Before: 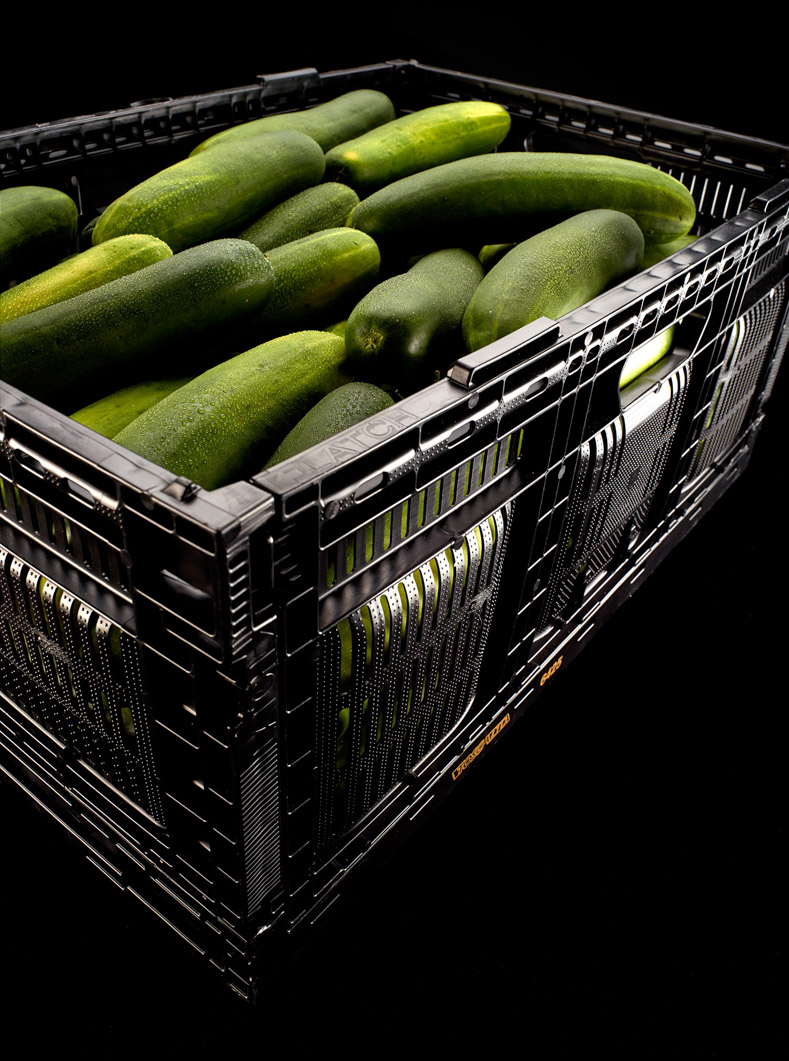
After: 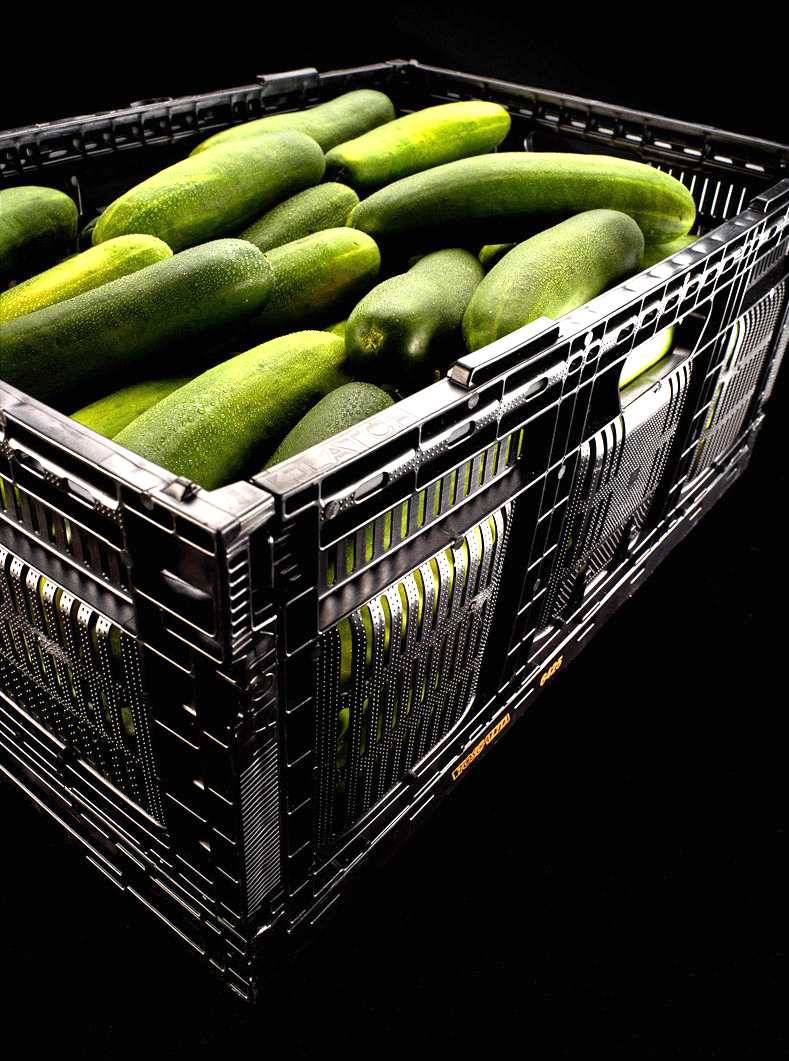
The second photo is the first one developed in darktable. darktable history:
grain: coarseness 22.88 ISO
exposure: black level correction 0, exposure 1.1 EV, compensate exposure bias true, compensate highlight preservation false
